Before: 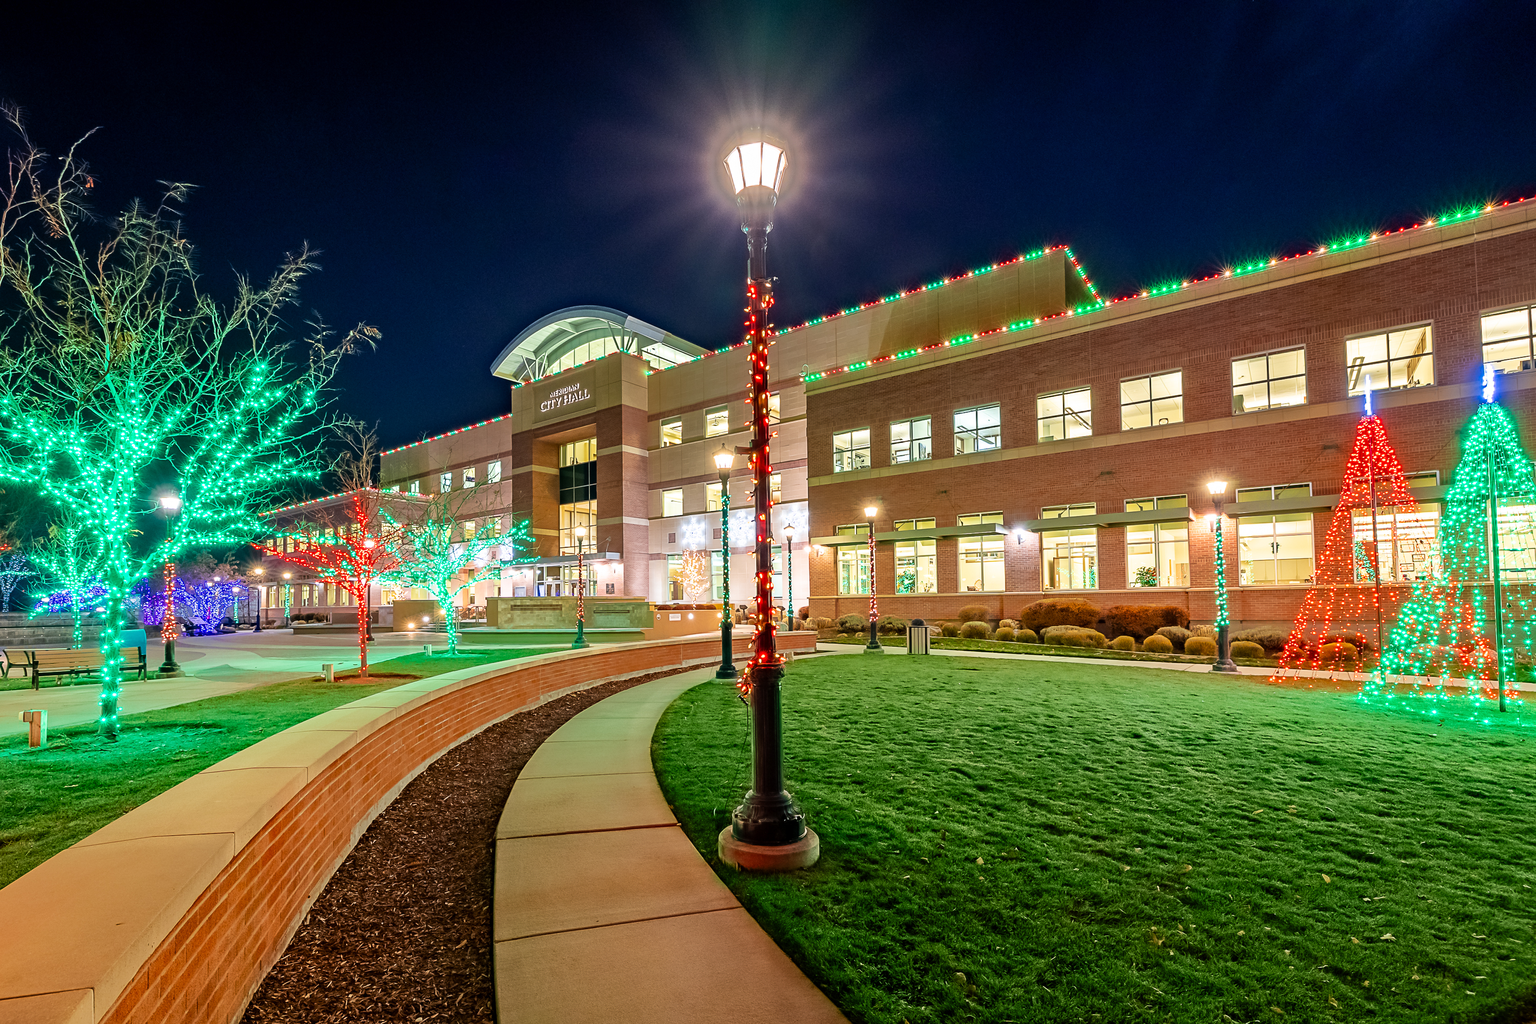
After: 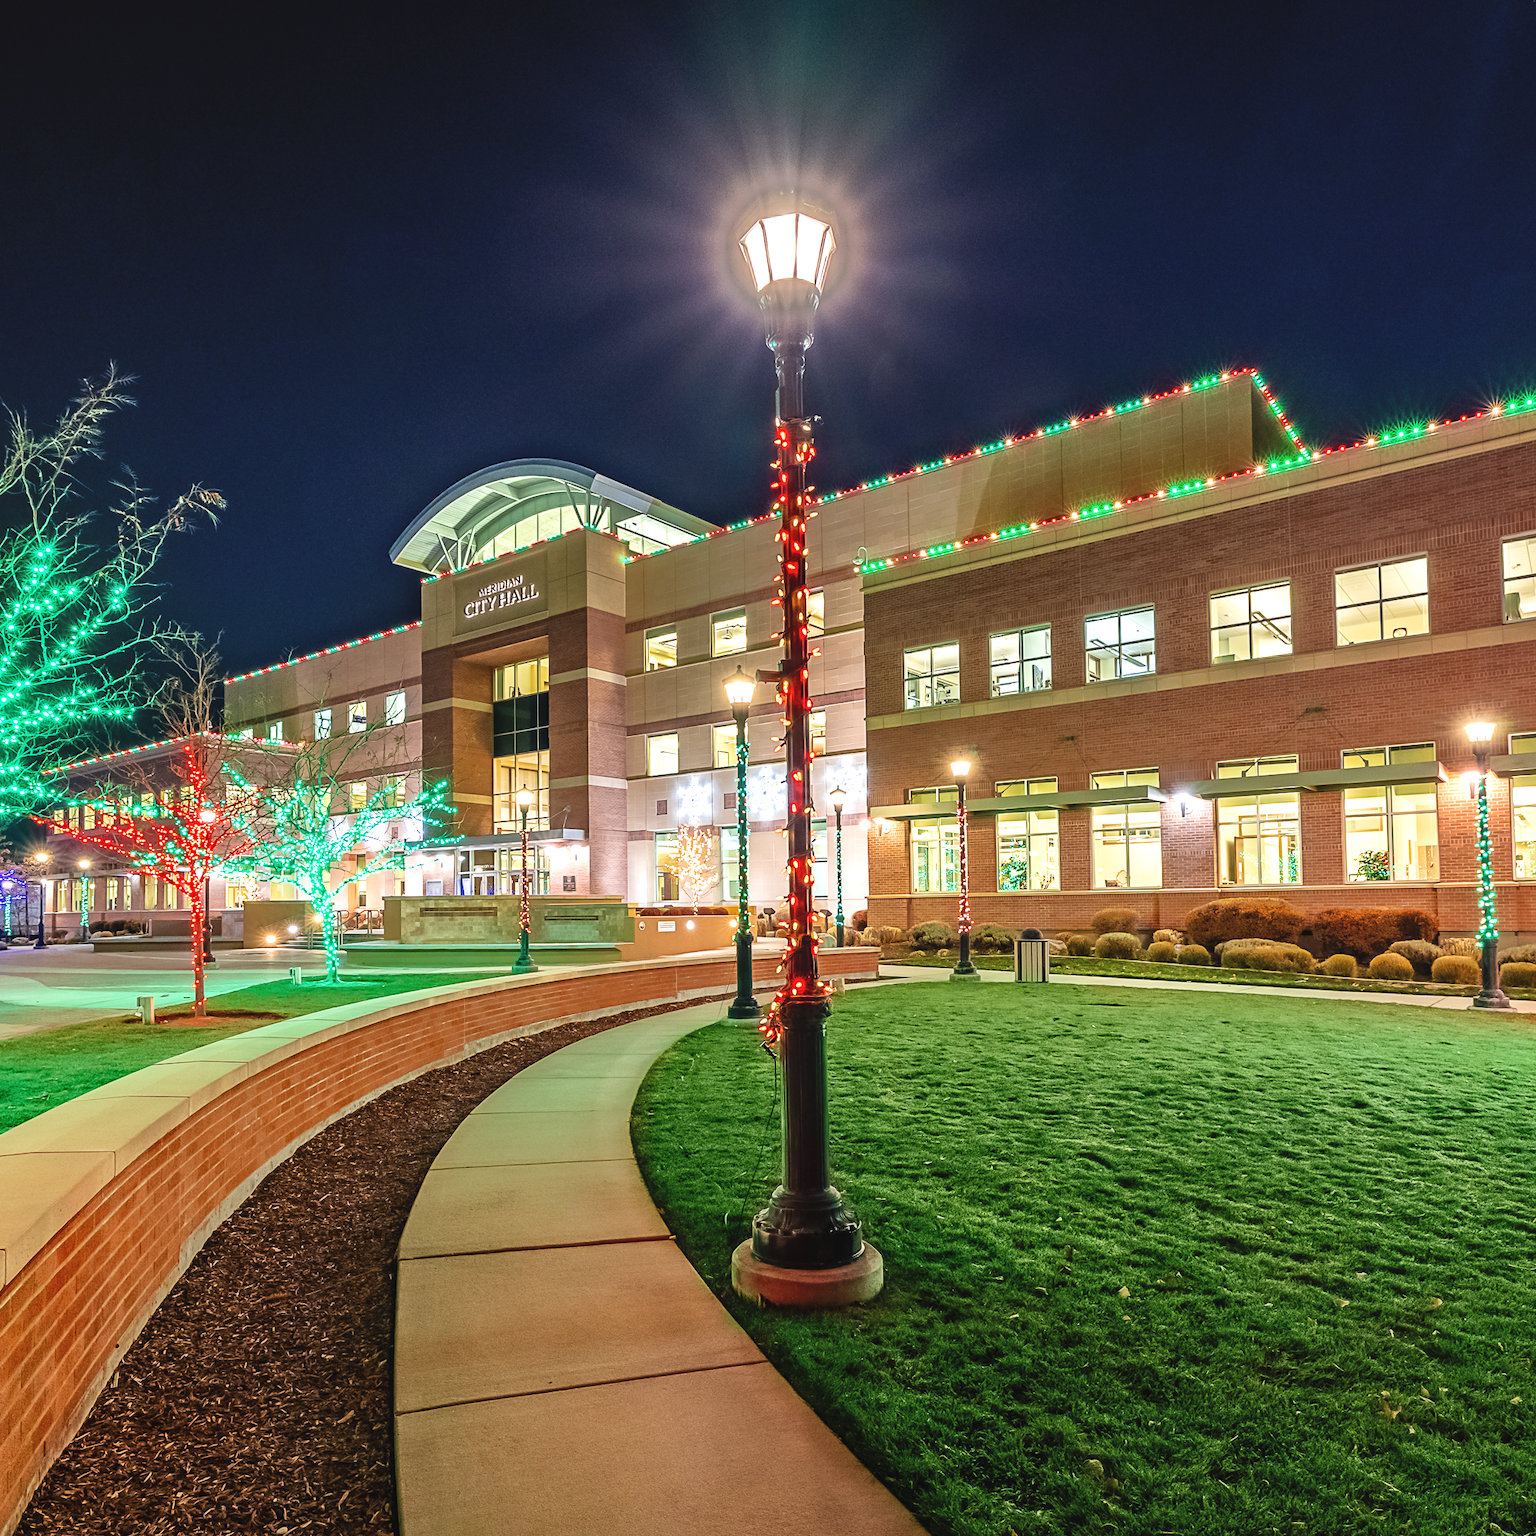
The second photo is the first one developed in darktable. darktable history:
local contrast: on, module defaults
crop and rotate: left 15.055%, right 18.278%
exposure: black level correction -0.008, exposure 0.067 EV, compensate highlight preservation false
